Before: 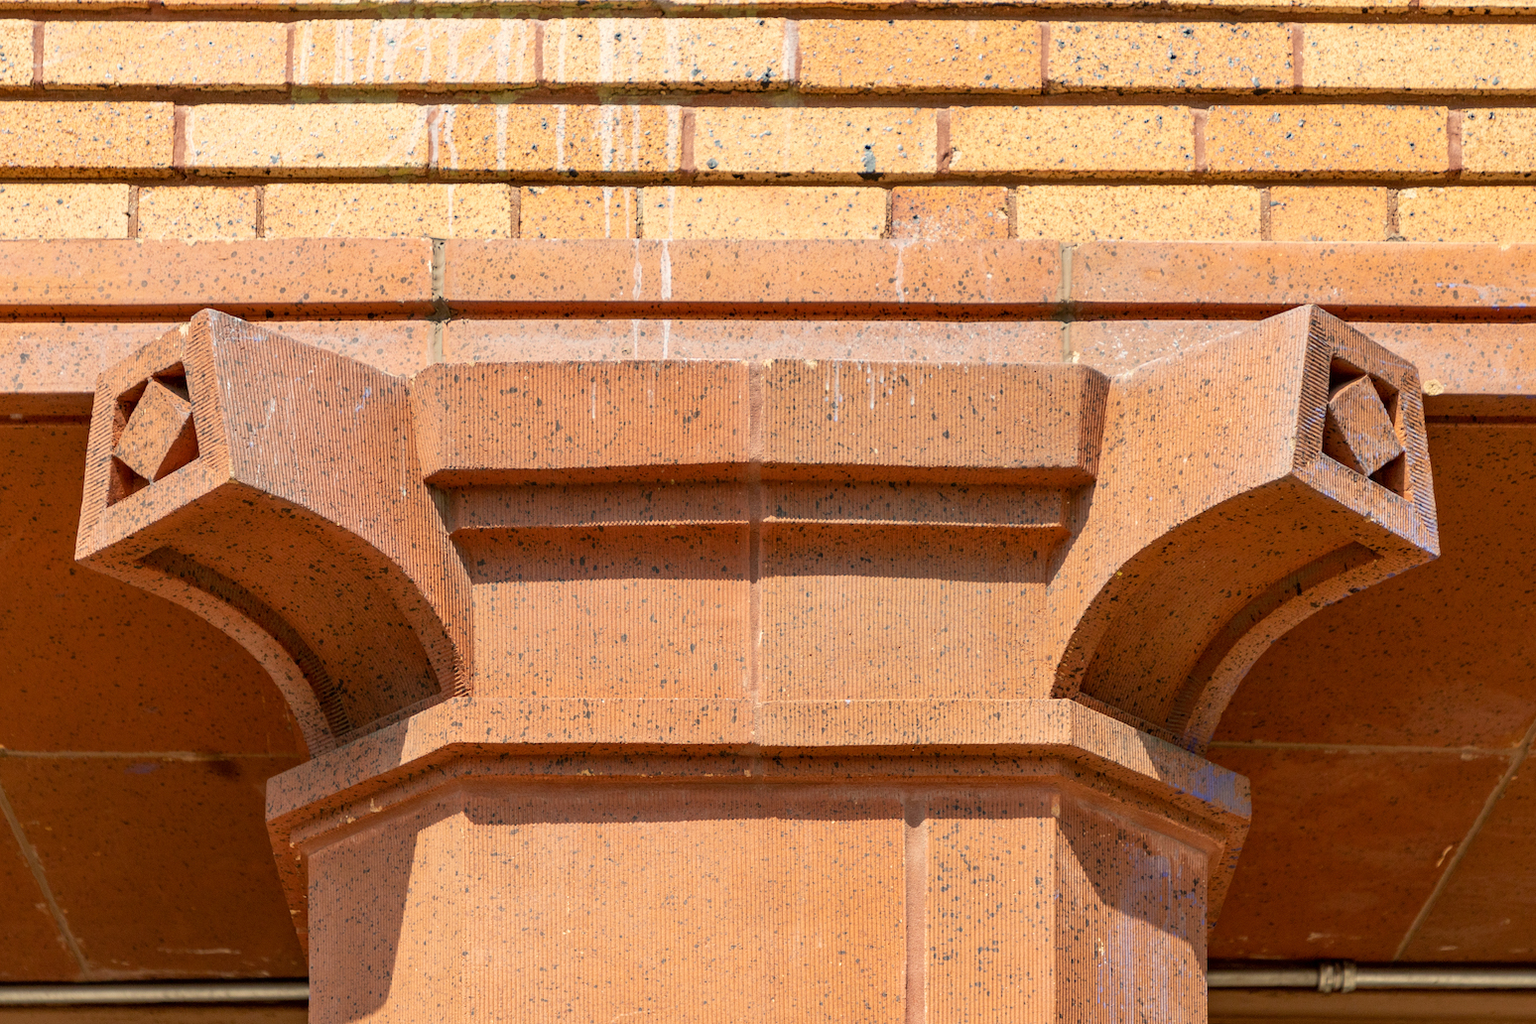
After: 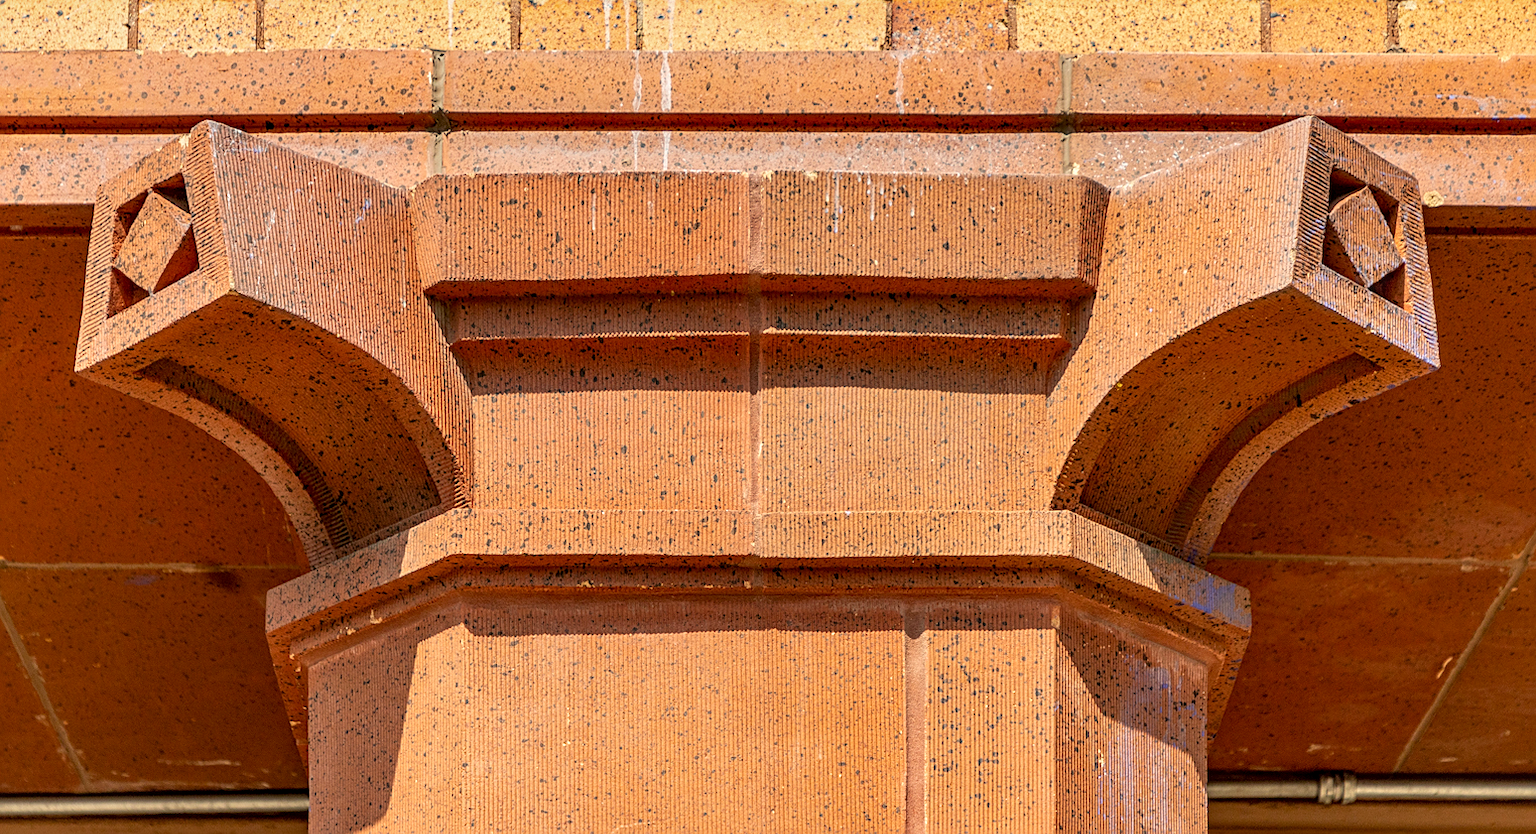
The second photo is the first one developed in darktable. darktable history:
sharpen: on, module defaults
local contrast: highlights 60%, shadows 60%, detail 160%
crop and rotate: top 18.507%
contrast brightness saturation: contrast -0.19, saturation 0.19
